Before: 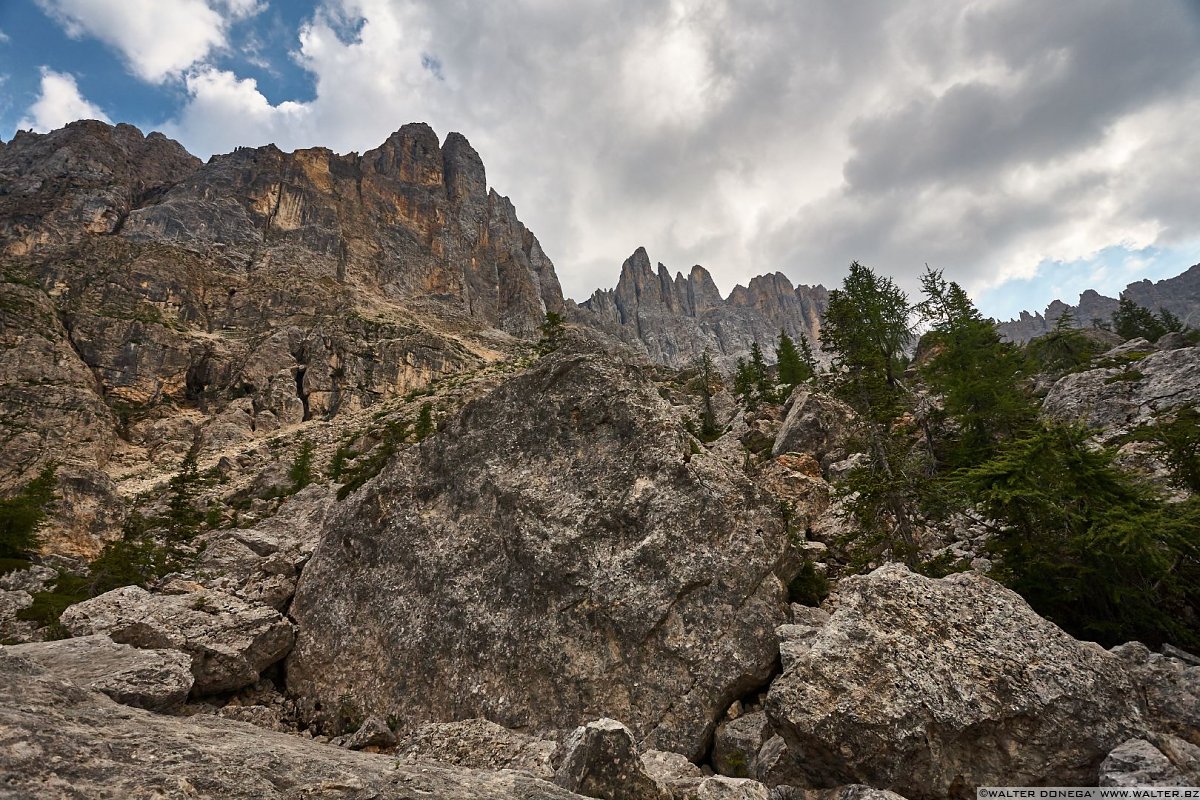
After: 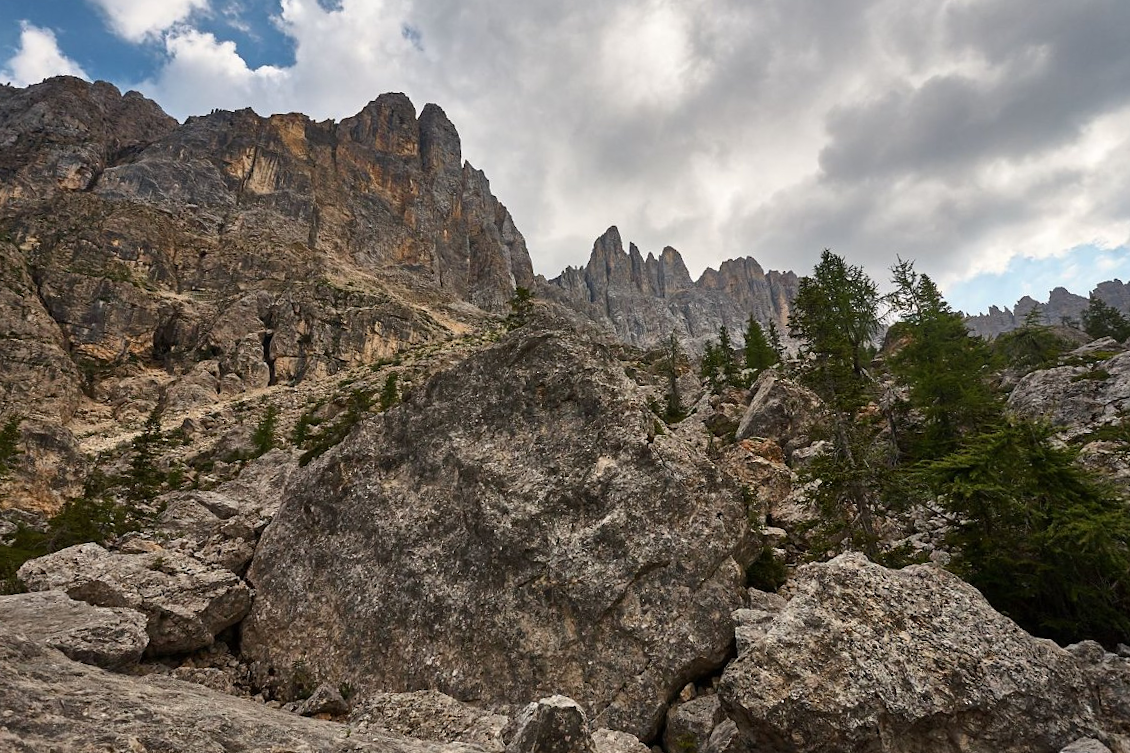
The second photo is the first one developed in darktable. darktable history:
bloom: size 9%, threshold 100%, strength 7%
crop and rotate: angle -2.38°
